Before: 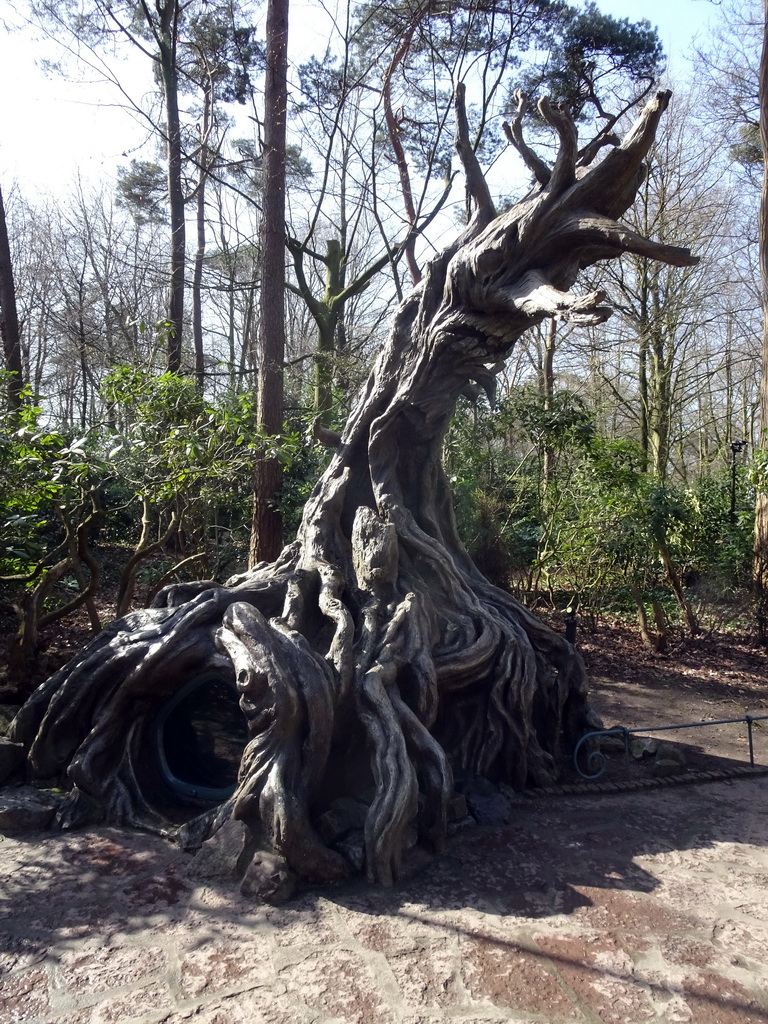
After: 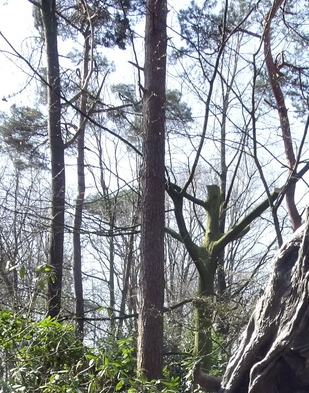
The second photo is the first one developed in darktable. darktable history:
crop: left 15.729%, top 5.433%, right 43.94%, bottom 56.165%
